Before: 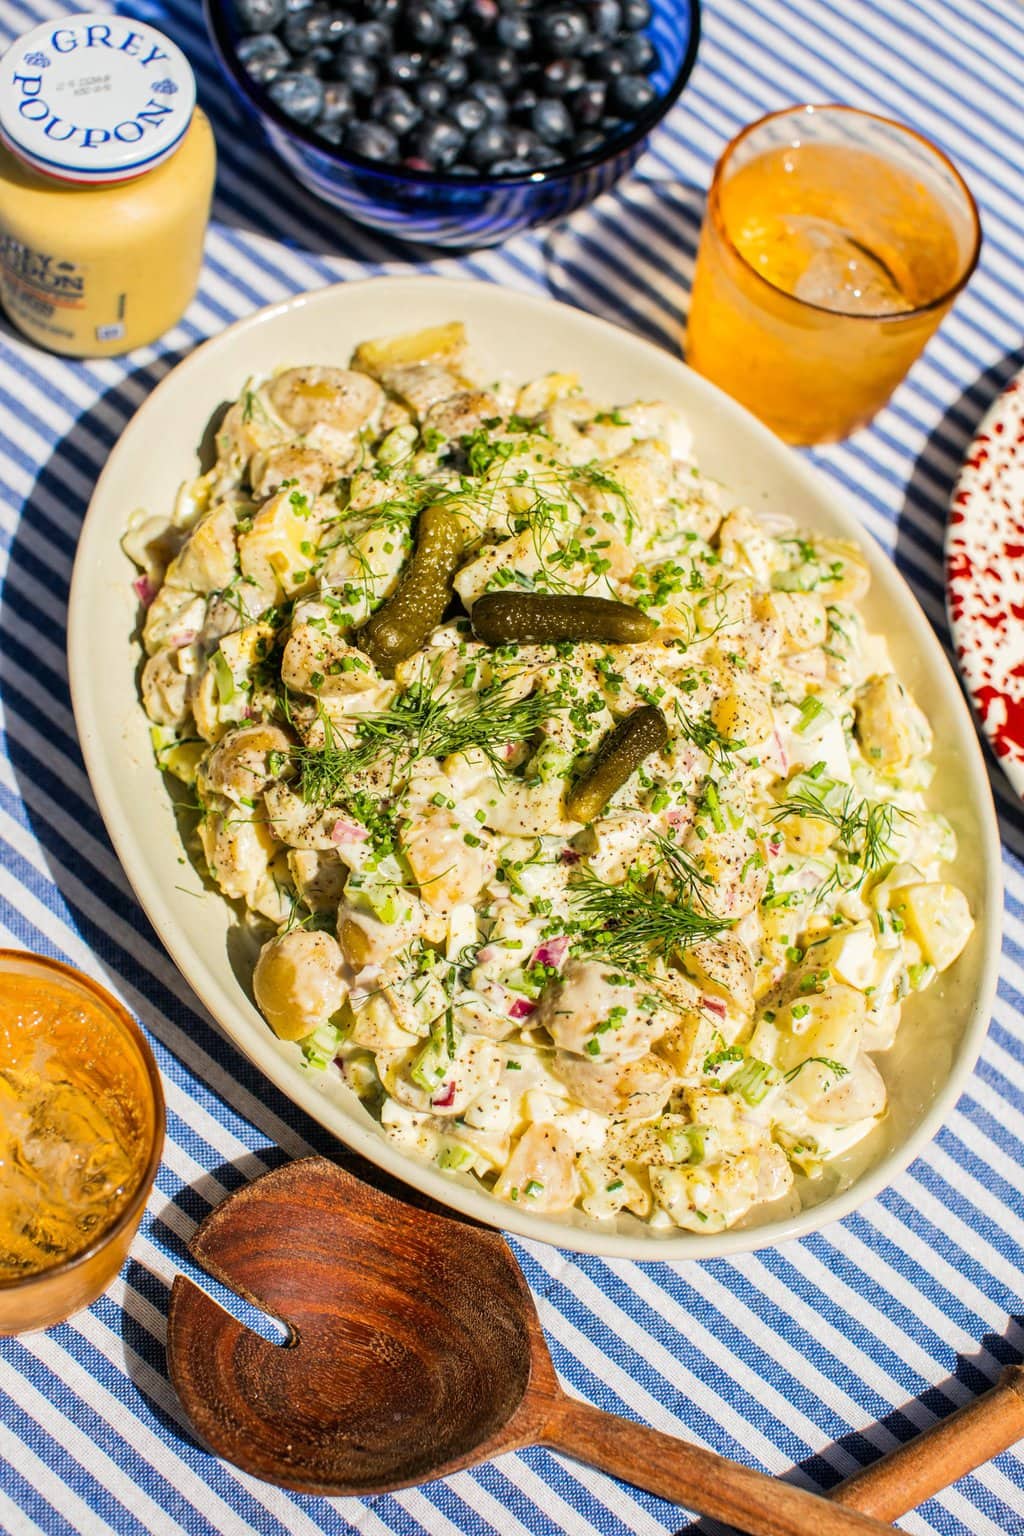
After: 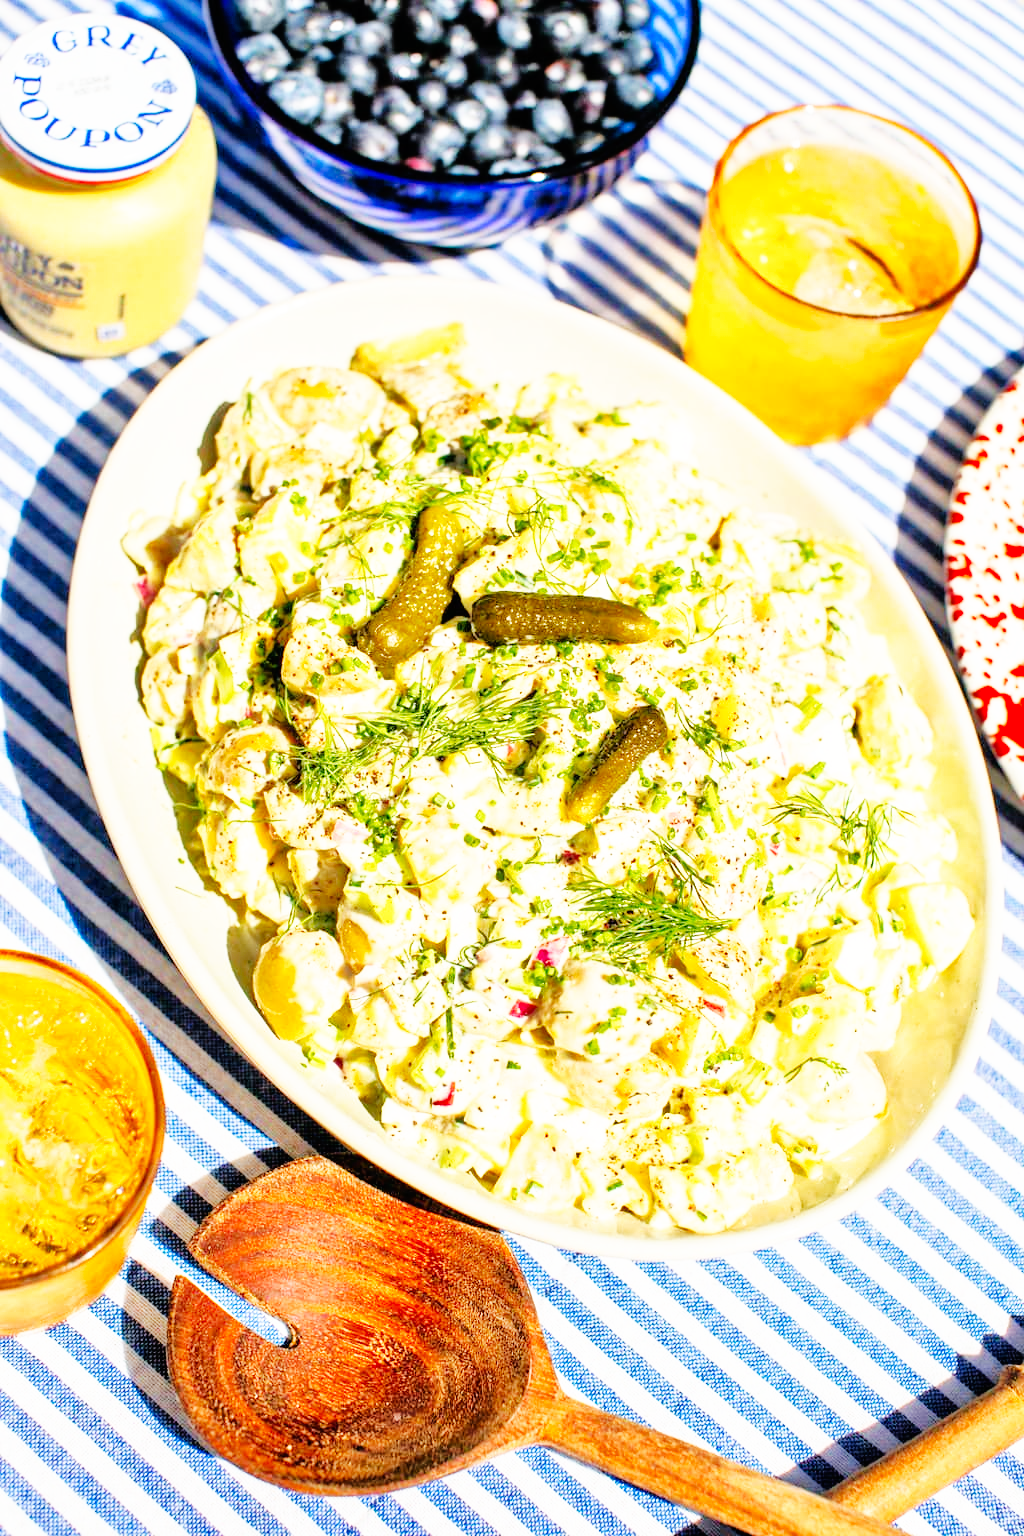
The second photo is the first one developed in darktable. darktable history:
base curve: curves: ch0 [(0, 0) (0.007, 0.004) (0.027, 0.03) (0.046, 0.07) (0.207, 0.54) (0.442, 0.872) (0.673, 0.972) (1, 1)], preserve colors none
tone equalizer: -7 EV 0.15 EV, -6 EV 0.597 EV, -5 EV 1.14 EV, -4 EV 1.36 EV, -3 EV 1.18 EV, -2 EV 0.6 EV, -1 EV 0.16 EV
